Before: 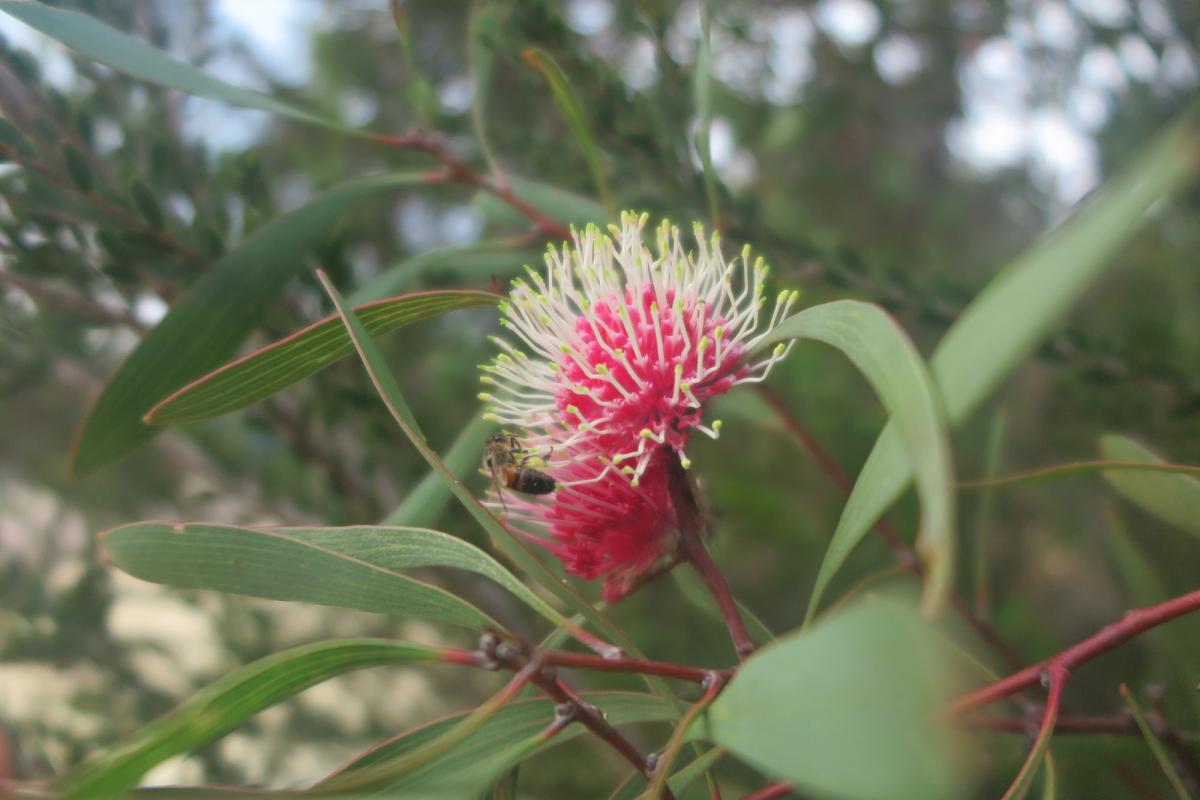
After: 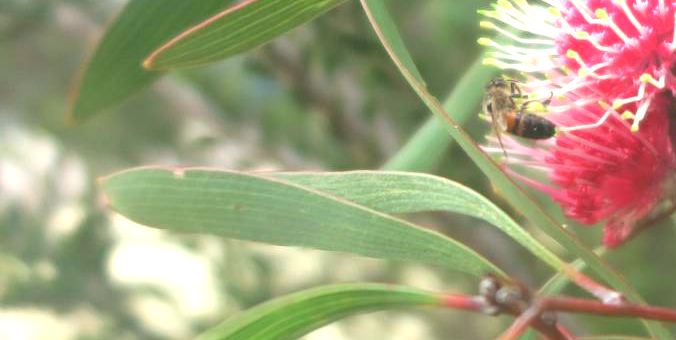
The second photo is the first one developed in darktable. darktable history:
color balance: lift [1.004, 1.002, 1.002, 0.998], gamma [1, 1.007, 1.002, 0.993], gain [1, 0.977, 1.013, 1.023], contrast -3.64%
crop: top 44.483%, right 43.593%, bottom 12.892%
exposure: black level correction 0, exposure 1.2 EV, compensate exposure bias true, compensate highlight preservation false
